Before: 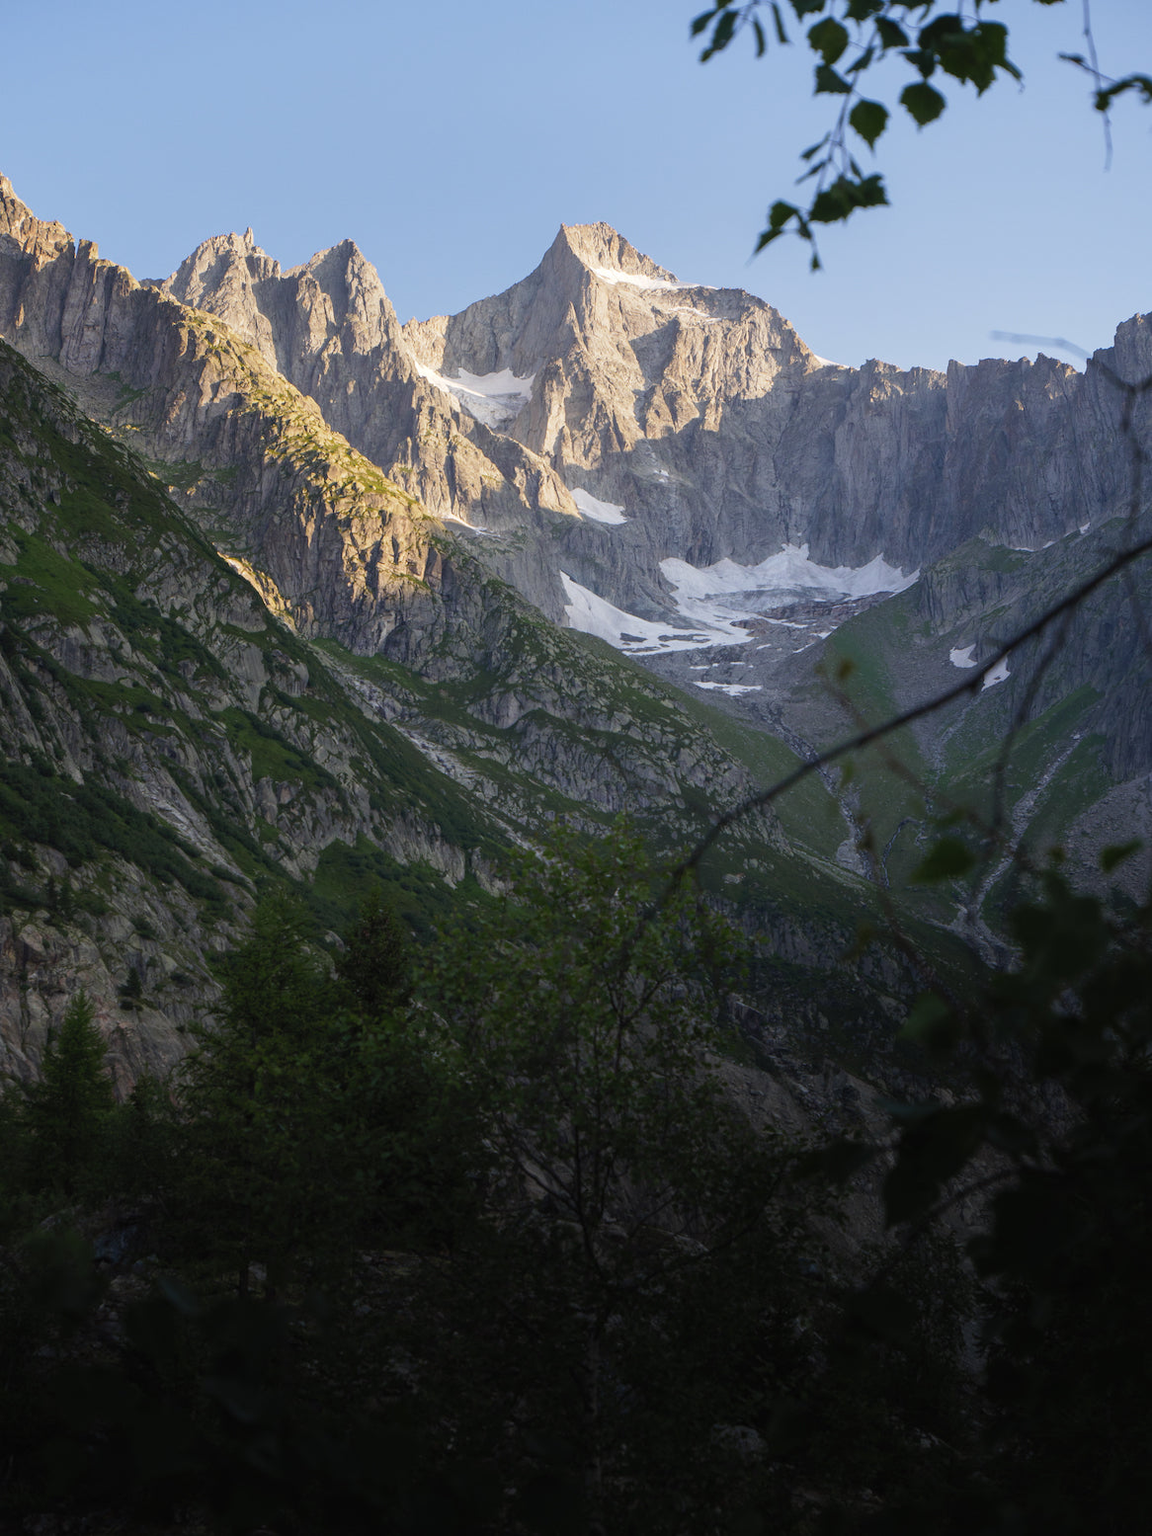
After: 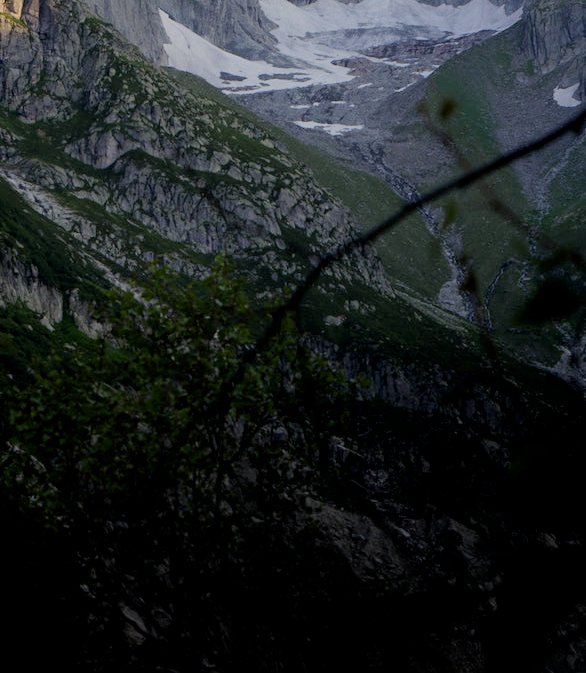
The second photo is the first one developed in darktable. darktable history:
exposure: black level correction 0.012, compensate highlight preservation false
crop: left 35.03%, top 36.625%, right 14.663%, bottom 20.057%
filmic rgb: black relative exposure -7.65 EV, white relative exposure 4.56 EV, hardness 3.61
